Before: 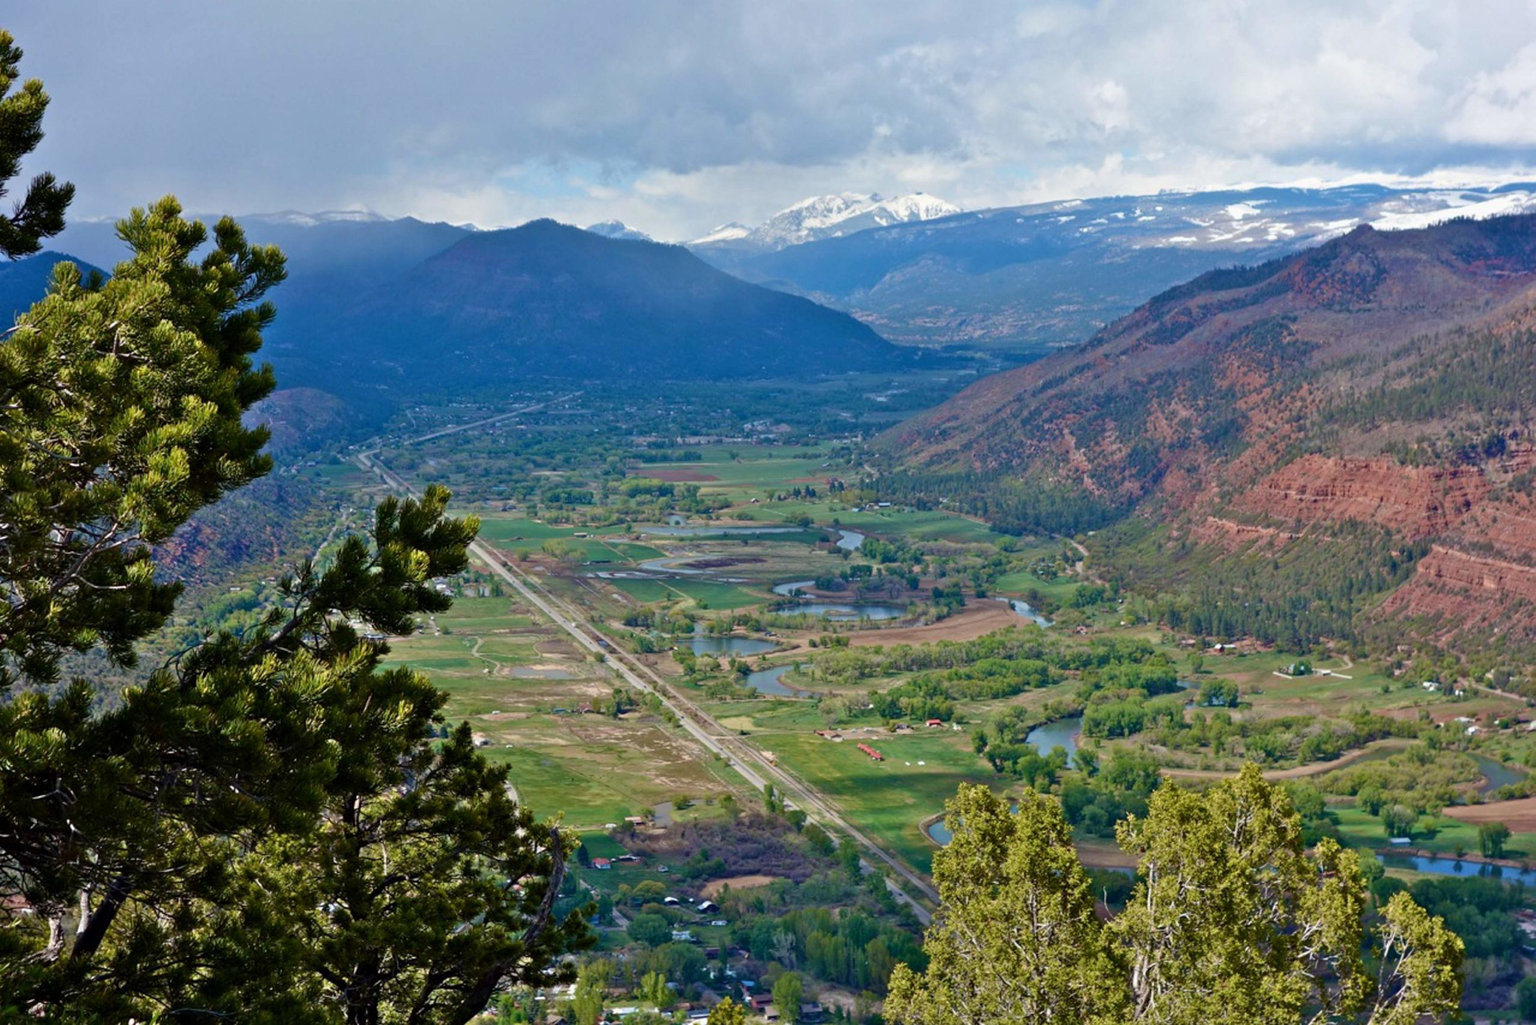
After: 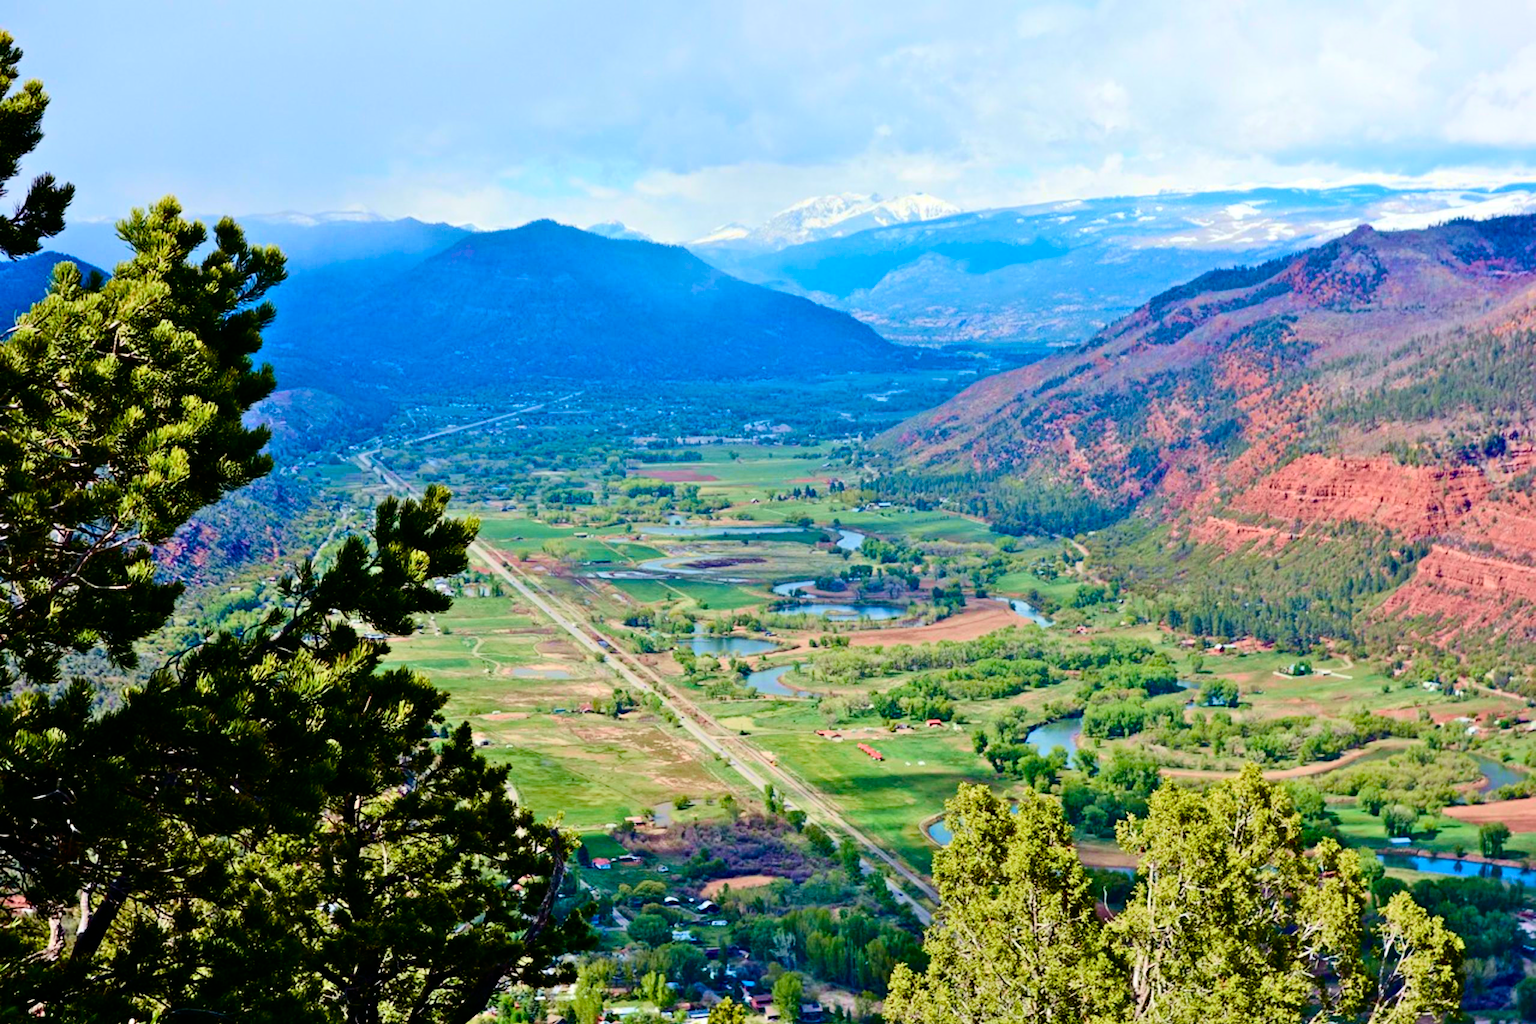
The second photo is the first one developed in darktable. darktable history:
tone curve: curves: ch0 [(0, 0) (0.128, 0.068) (0.292, 0.274) (0.453, 0.507) (0.653, 0.717) (0.785, 0.817) (0.995, 0.917)]; ch1 [(0, 0) (0.384, 0.365) (0.463, 0.447) (0.486, 0.474) (0.503, 0.497) (0.52, 0.525) (0.559, 0.591) (0.583, 0.623) (0.672, 0.699) (0.766, 0.773) (1, 1)]; ch2 [(0, 0) (0.374, 0.344) (0.446, 0.443) (0.501, 0.5) (0.527, 0.549) (0.565, 0.582) (0.624, 0.632) (1, 1)], color space Lab, independent channels, preserve colors none
tone equalizer: -8 EV -0.78 EV, -7 EV -0.67 EV, -6 EV -0.572 EV, -5 EV -0.391 EV, -3 EV 0.375 EV, -2 EV 0.6 EV, -1 EV 0.697 EV, +0 EV 0.734 EV
color balance rgb: shadows lift › luminance -19.859%, perceptual saturation grading › global saturation 20%, perceptual saturation grading › highlights -25.792%, perceptual saturation grading › shadows 50.196%, global vibrance 14.16%
shadows and highlights: radius 334.89, shadows 63.87, highlights 4.89, compress 87.98%, soften with gaussian
